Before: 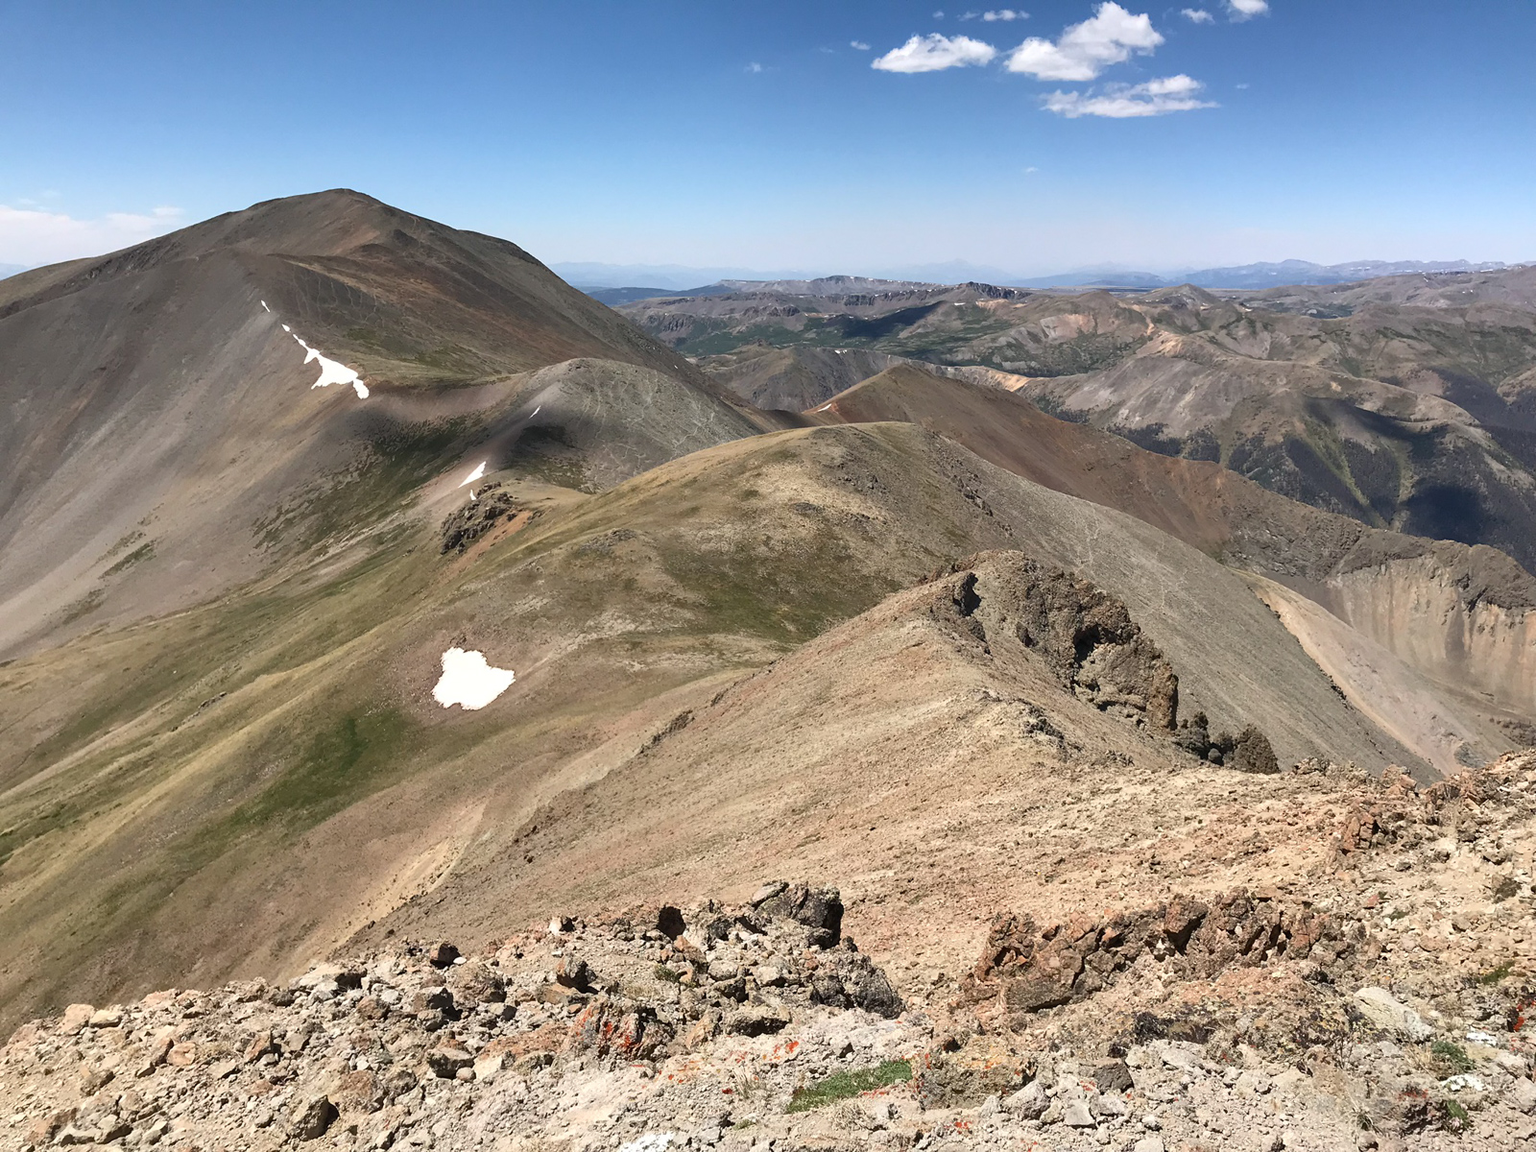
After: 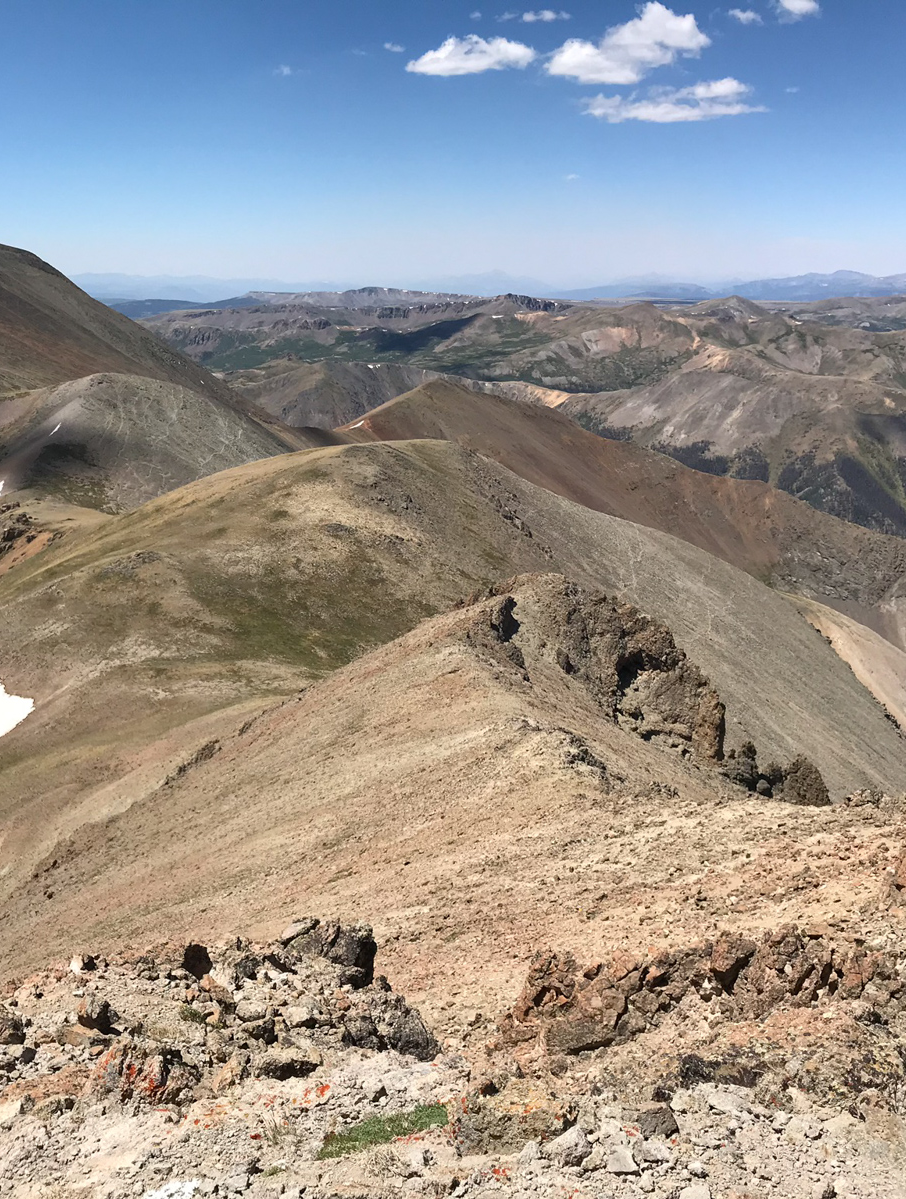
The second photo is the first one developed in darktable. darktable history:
crop: left 31.421%, top 0.013%, right 11.909%
